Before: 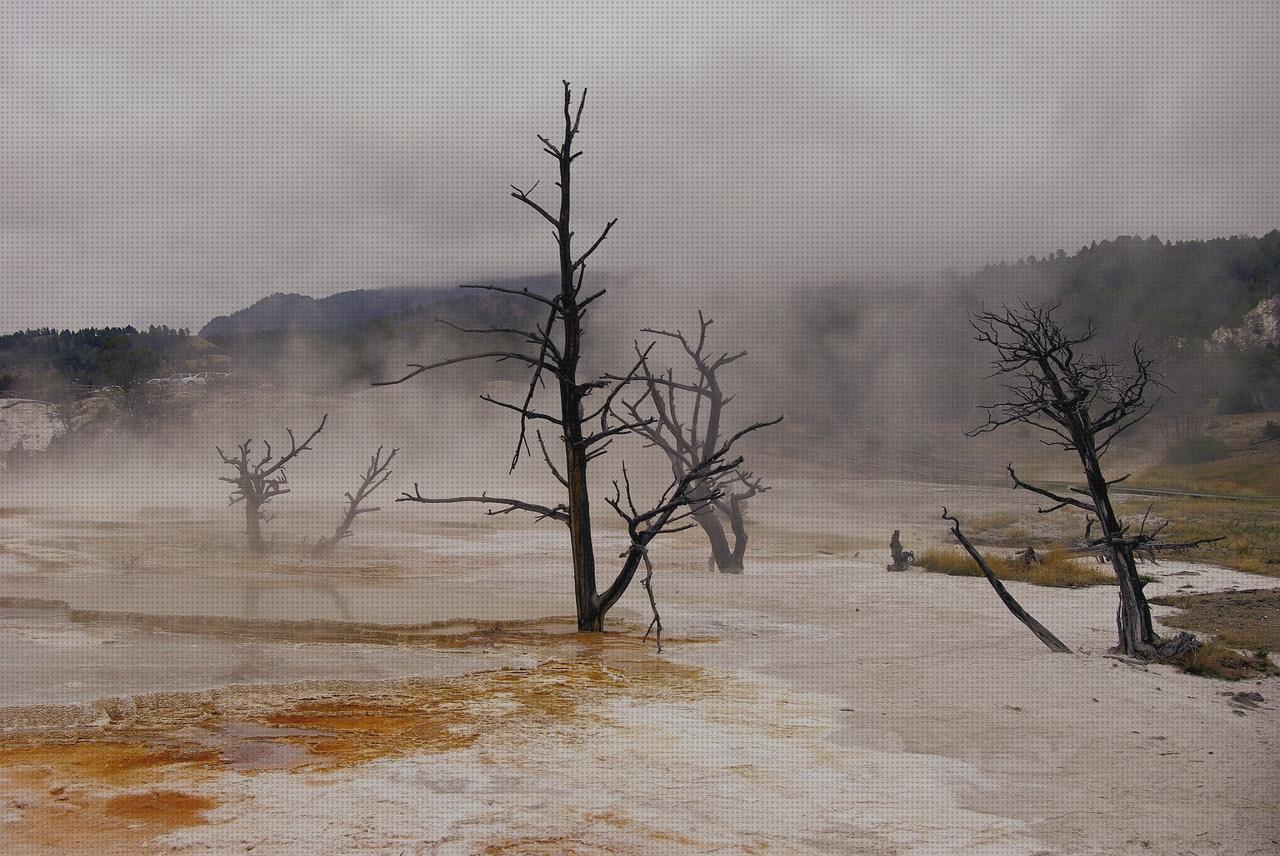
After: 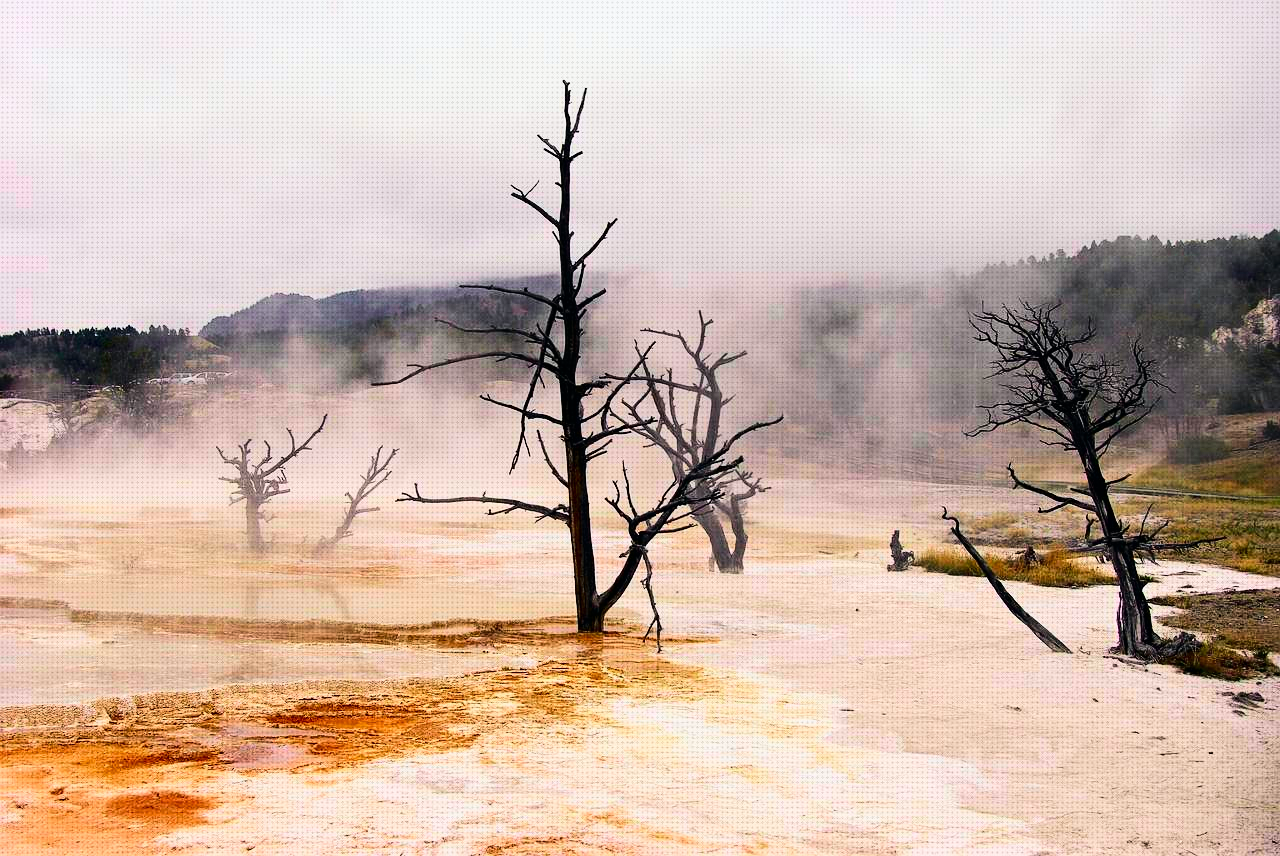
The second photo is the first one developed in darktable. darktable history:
base curve: curves: ch0 [(0, 0) (0.007, 0.004) (0.027, 0.03) (0.046, 0.07) (0.207, 0.54) (0.442, 0.872) (0.673, 0.972) (1, 1)]
tone curve: curves: ch0 [(0, 0) (0.051, 0.047) (0.102, 0.099) (0.228, 0.275) (0.432, 0.535) (0.695, 0.778) (0.908, 0.946) (1, 1)]; ch1 [(0, 0) (0.339, 0.298) (0.402, 0.363) (0.453, 0.421) (0.483, 0.469) (0.494, 0.493) (0.504, 0.501) (0.527, 0.538) (0.563, 0.595) (0.597, 0.632) (1, 1)]; ch2 [(0, 0) (0.48, 0.48) (0.504, 0.5) (0.539, 0.554) (0.59, 0.63) (0.642, 0.684) (0.824, 0.815) (1, 1)], color space Lab, independent channels, preserve colors none
contrast brightness saturation: brightness -0.25, saturation 0.198
exposure: compensate highlight preservation false
